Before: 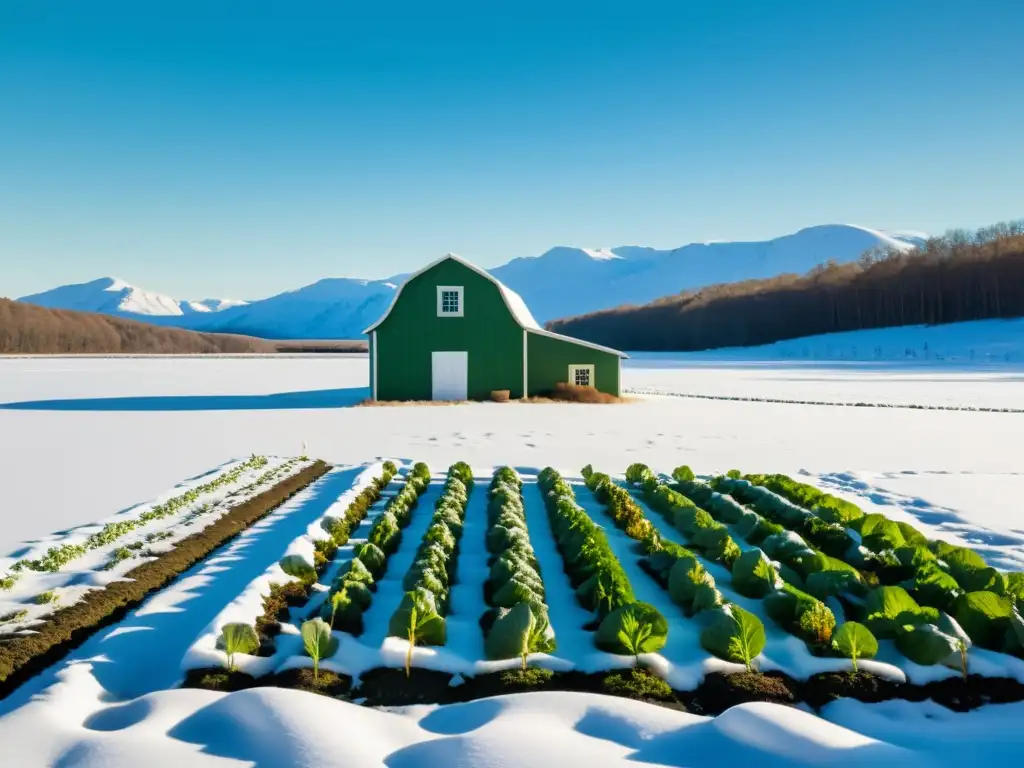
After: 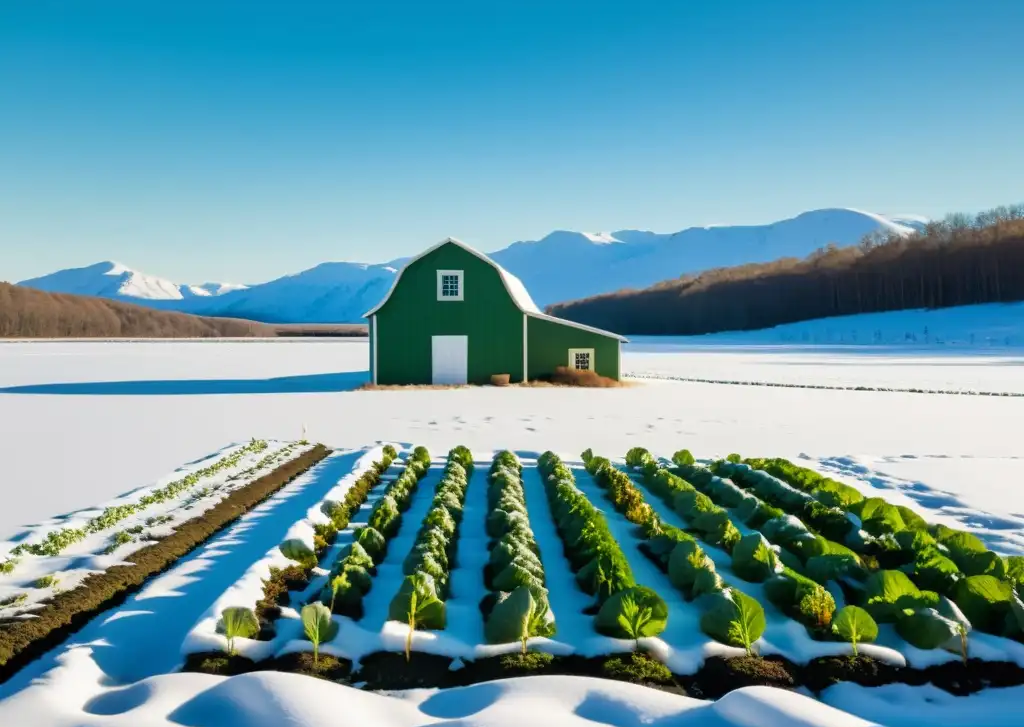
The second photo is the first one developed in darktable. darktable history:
crop and rotate: top 2.198%, bottom 3.122%
